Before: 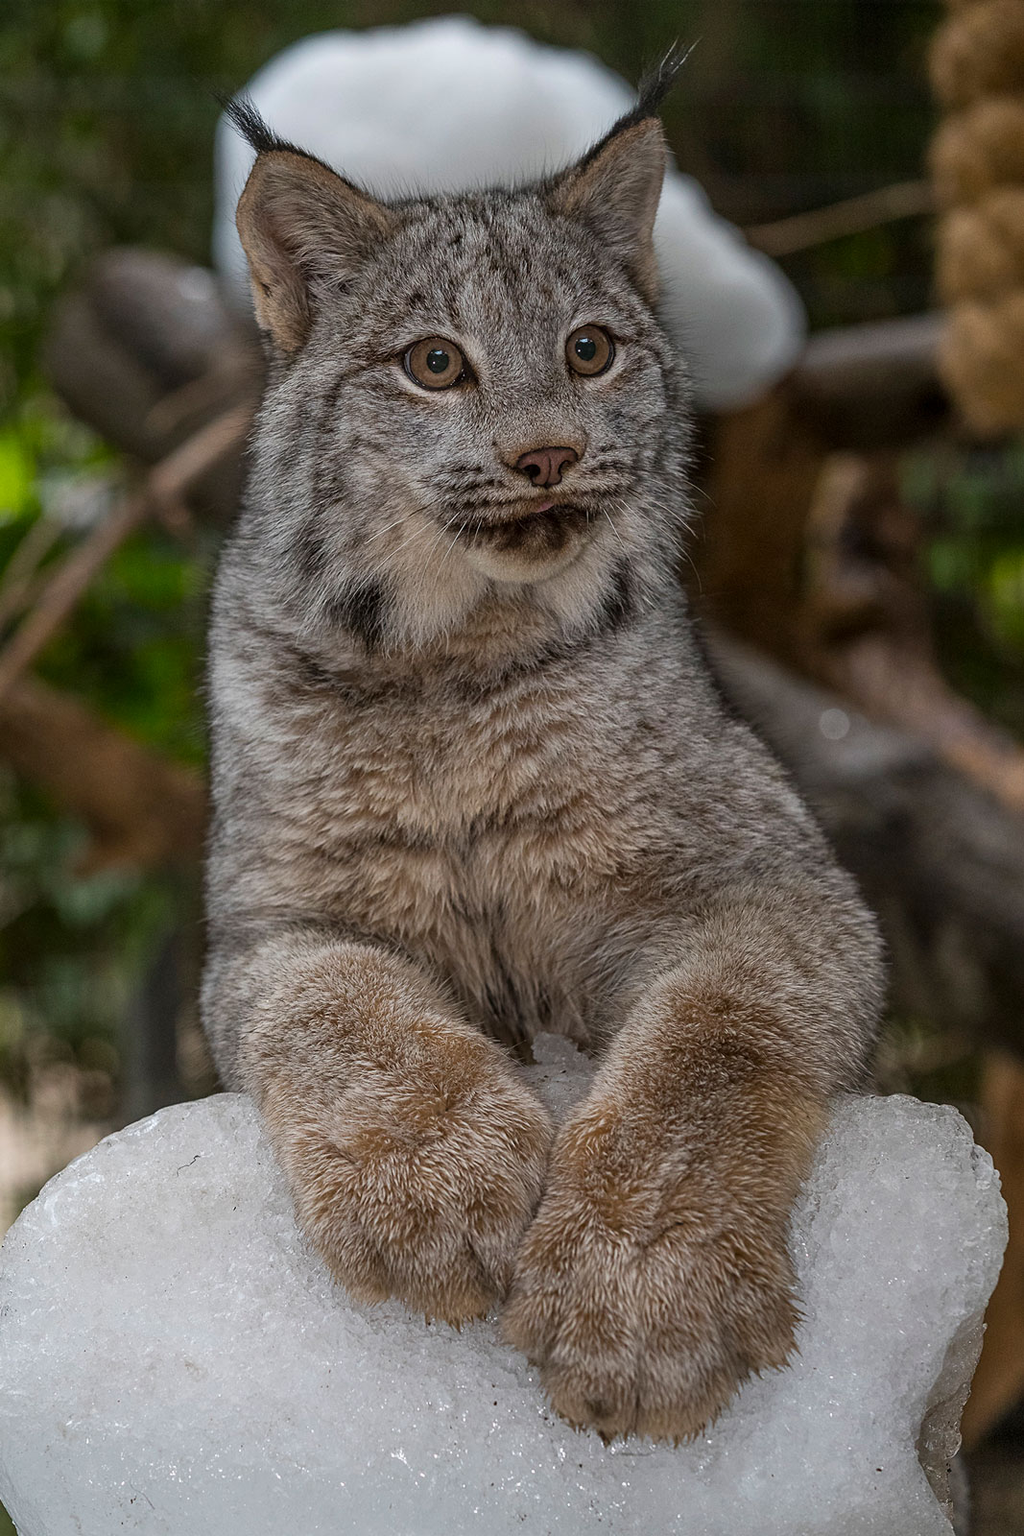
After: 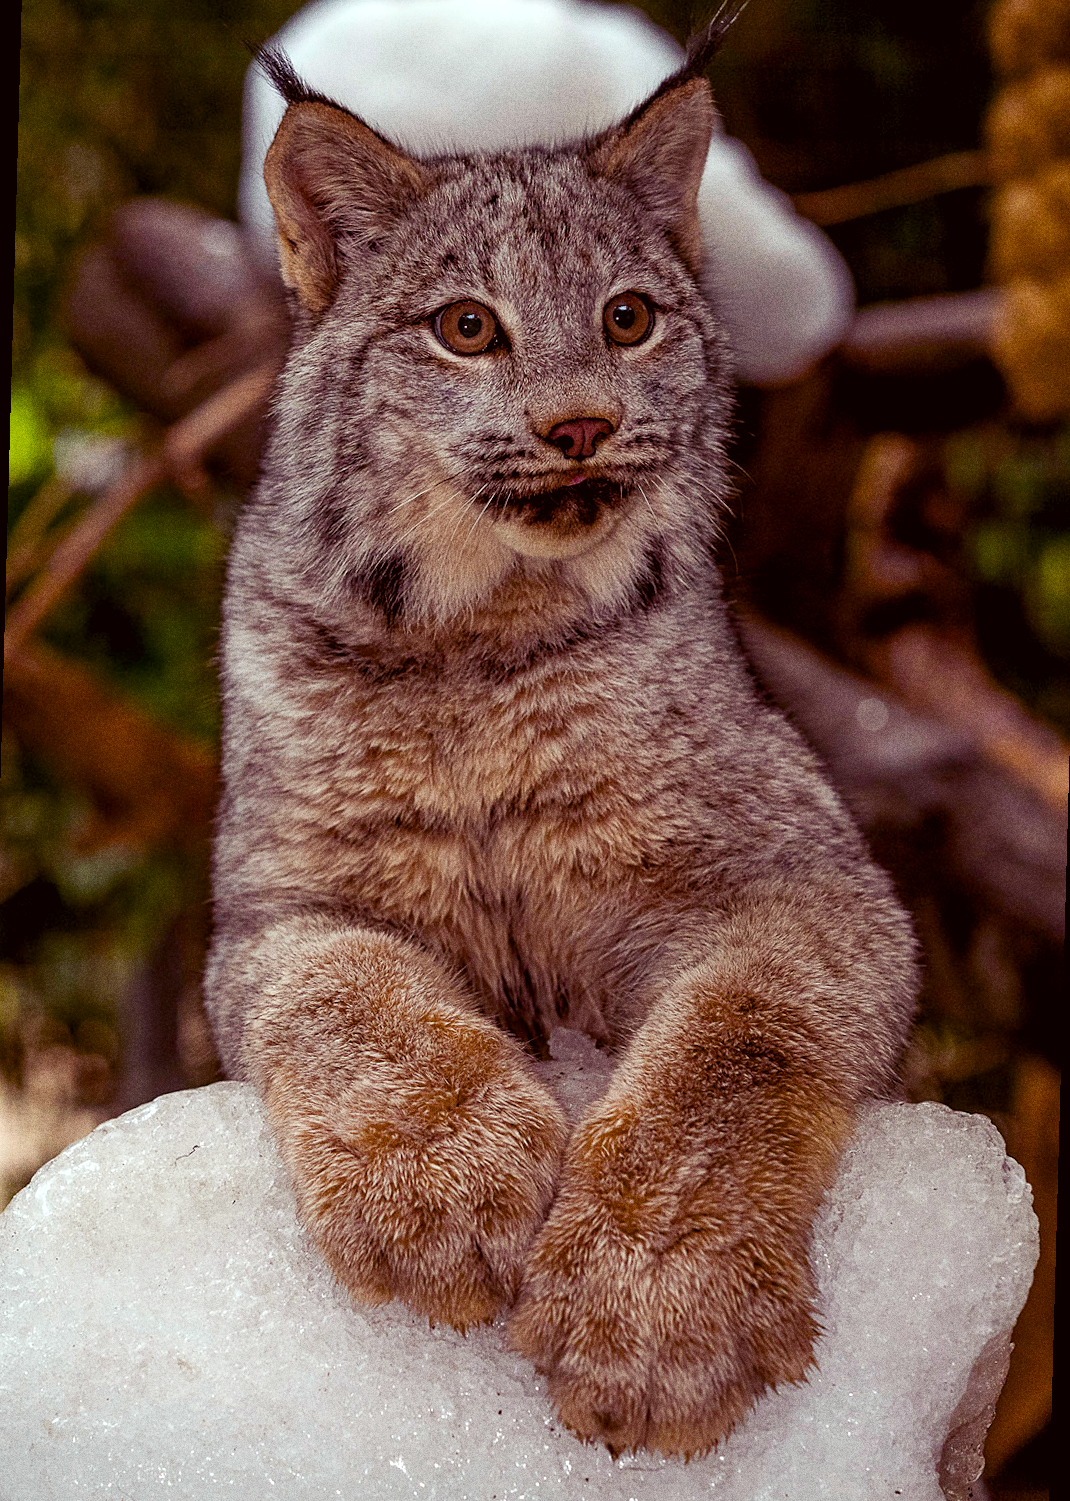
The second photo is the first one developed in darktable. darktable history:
color balance rgb: shadows lift › luminance -21.66%, shadows lift › chroma 8.98%, shadows lift › hue 283.37°, power › chroma 1.55%, power › hue 25.59°, highlights gain › luminance 6.08%, highlights gain › chroma 2.55%, highlights gain › hue 90°, global offset › luminance -0.87%, perceptual saturation grading › global saturation 27.49%, perceptual saturation grading › highlights -28.39%, perceptual saturation grading › mid-tones 15.22%, perceptual saturation grading › shadows 33.98%, perceptual brilliance grading › highlights 10%, perceptual brilliance grading › mid-tones 5%
rotate and perspective: rotation 1.57°, crop left 0.018, crop right 0.982, crop top 0.039, crop bottom 0.961
grain: coarseness 0.09 ISO, strength 40%
color correction: highlights a* -3.28, highlights b* -6.24, shadows a* 3.1, shadows b* 5.19
